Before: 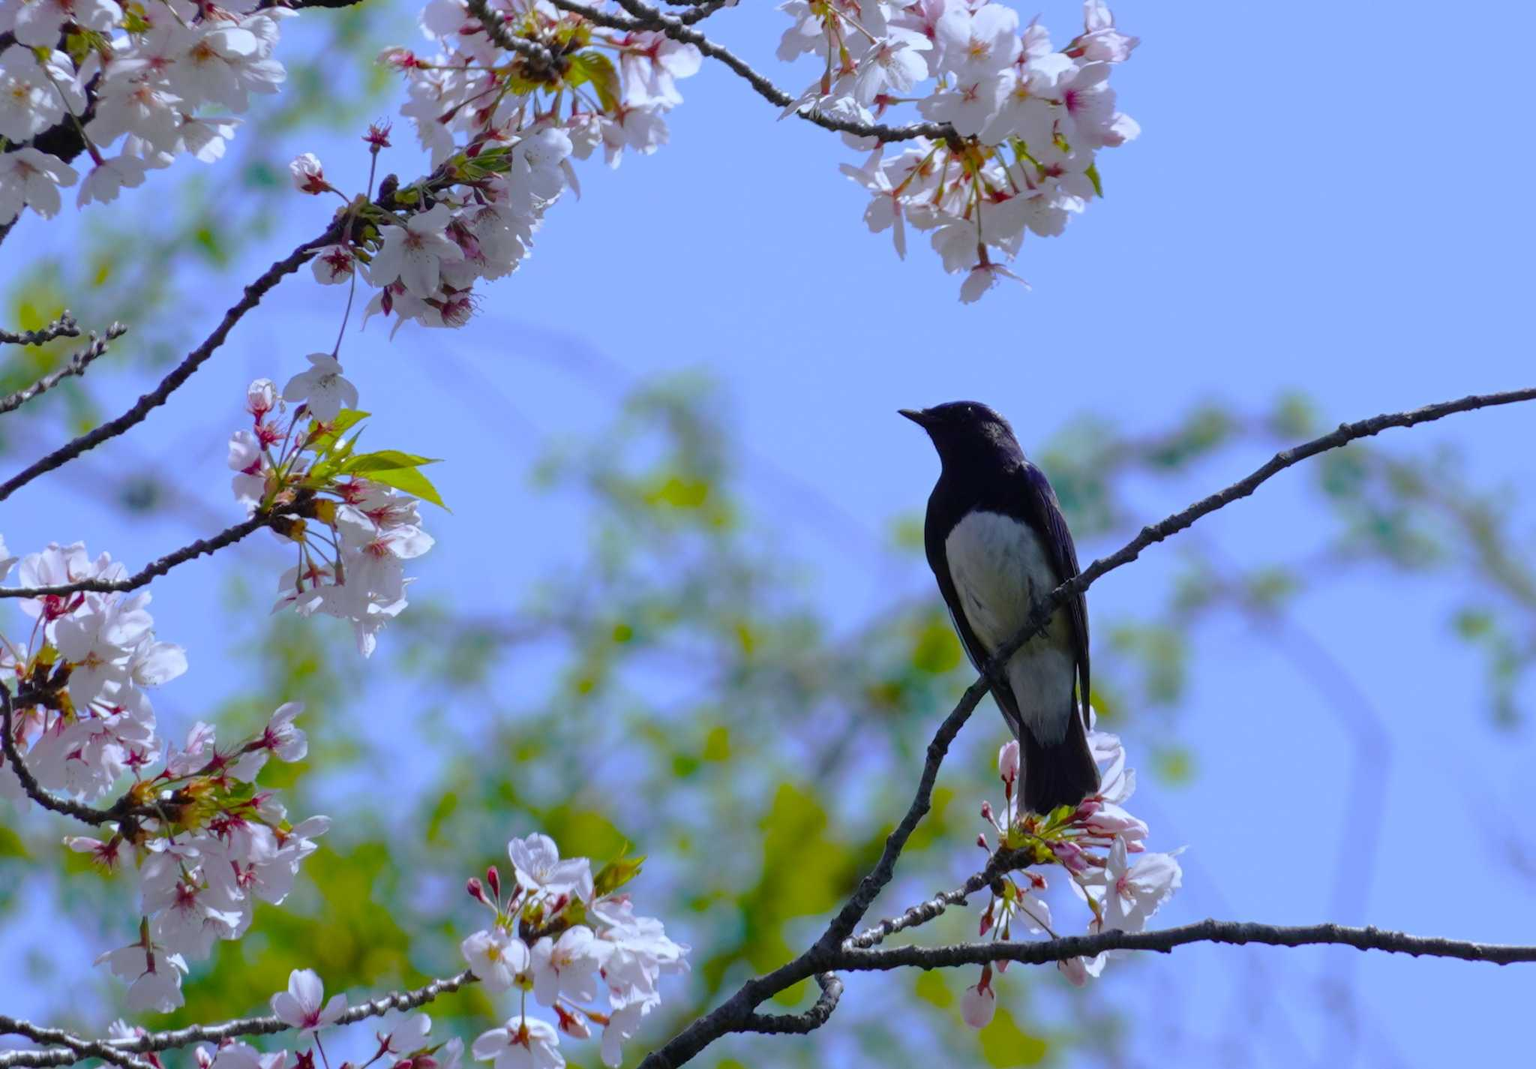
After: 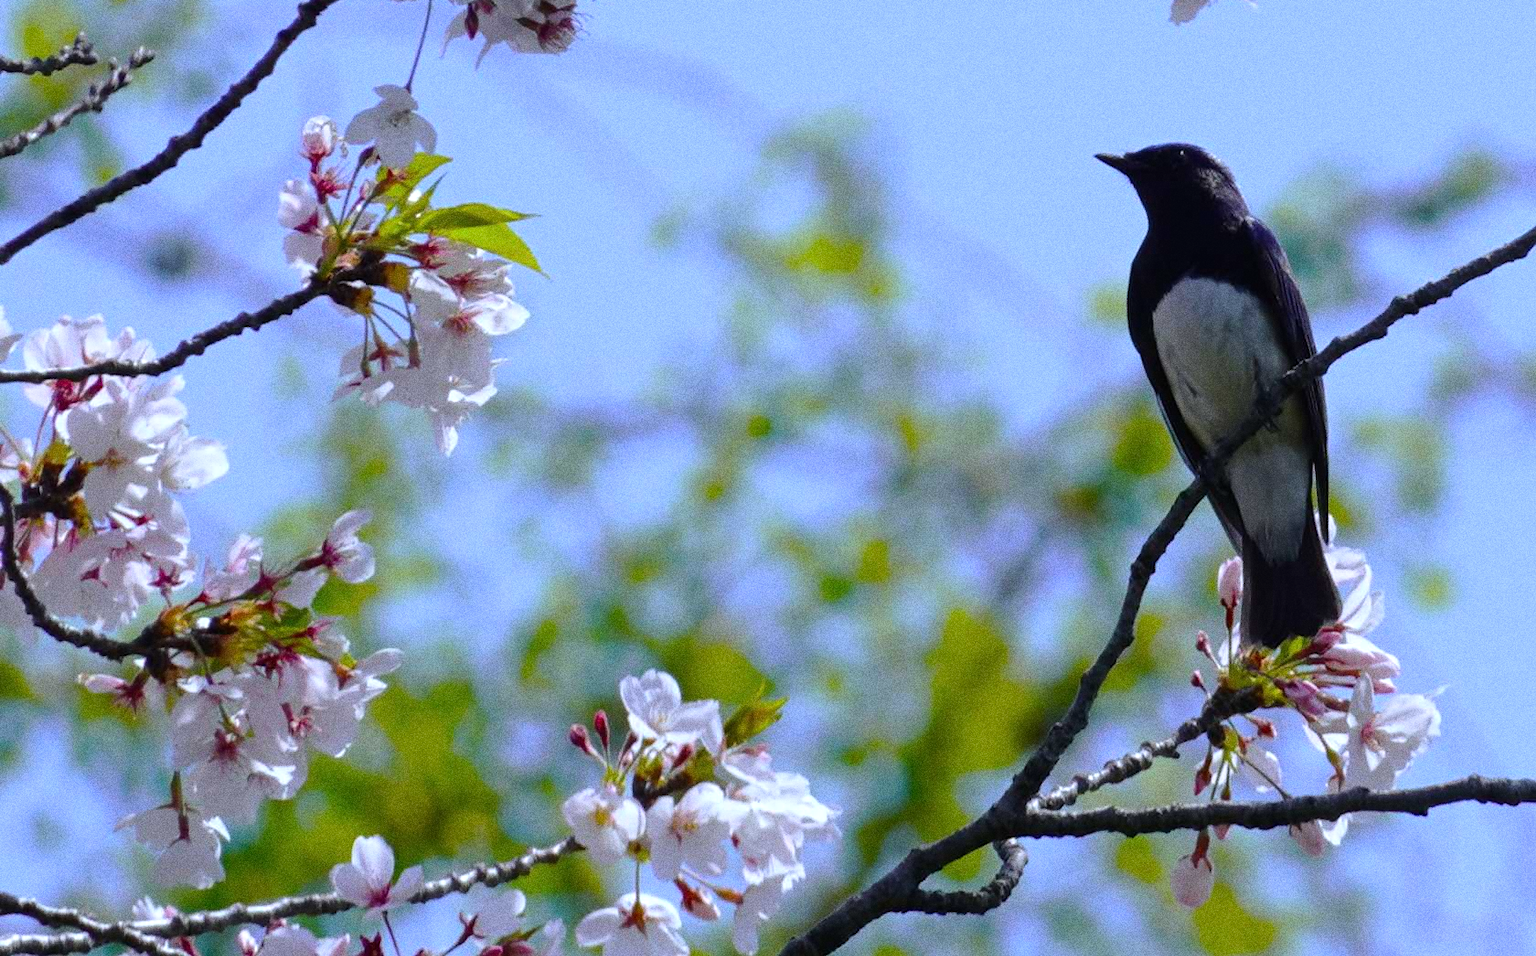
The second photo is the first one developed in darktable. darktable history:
crop: top 26.531%, right 17.959%
tone equalizer: -8 EV -0.417 EV, -7 EV -0.389 EV, -6 EV -0.333 EV, -5 EV -0.222 EV, -3 EV 0.222 EV, -2 EV 0.333 EV, -1 EV 0.389 EV, +0 EV 0.417 EV, edges refinement/feathering 500, mask exposure compensation -1.57 EV, preserve details no
grain: coarseness 0.09 ISO, strength 40%
